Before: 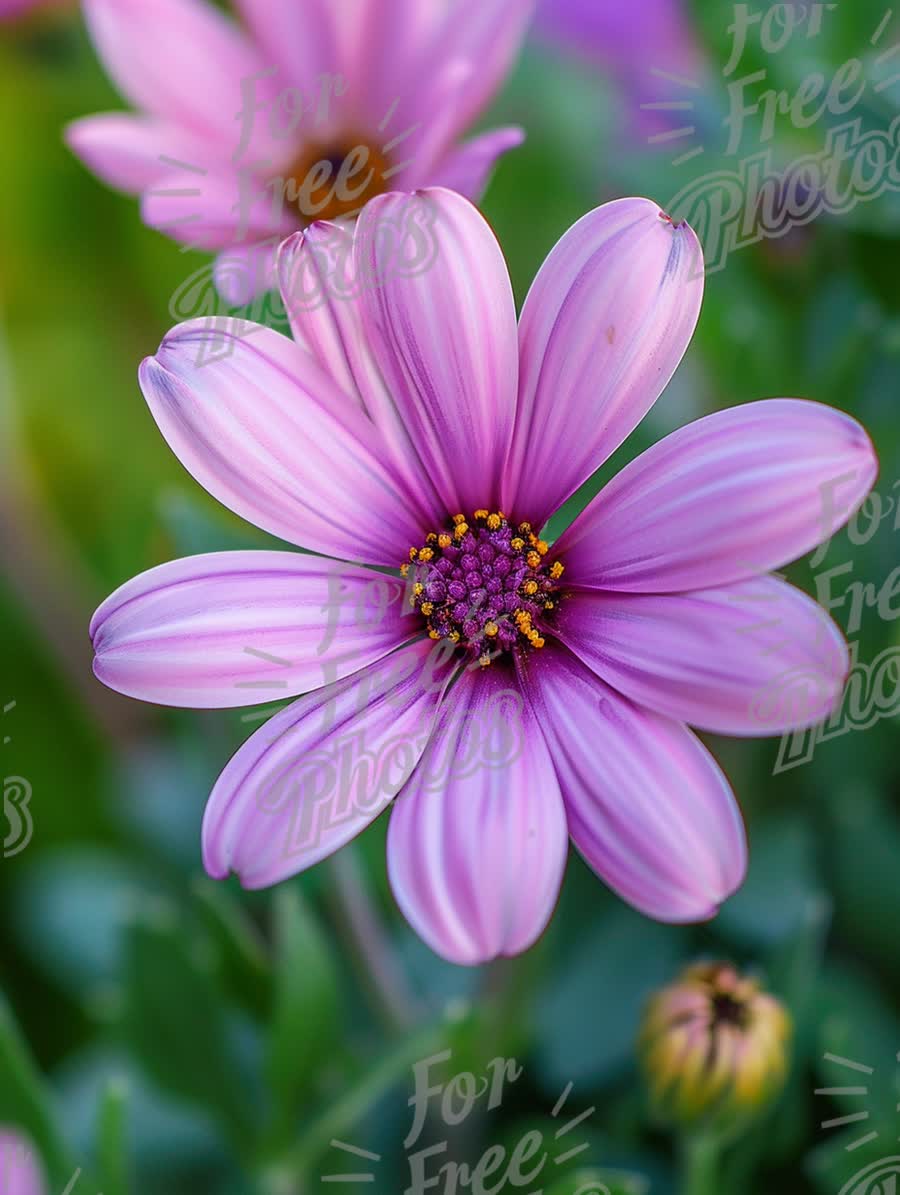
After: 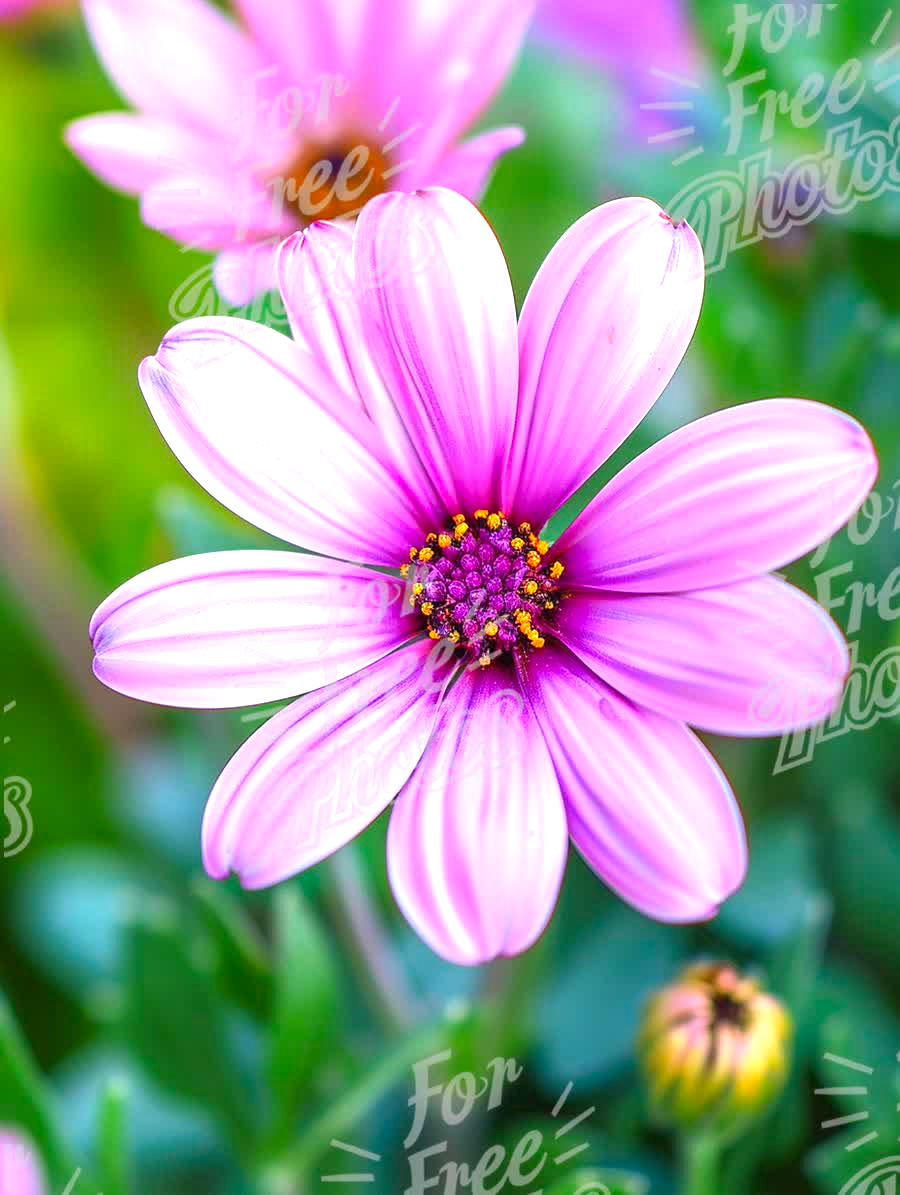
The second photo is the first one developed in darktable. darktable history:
exposure: black level correction 0, exposure 1.2 EV, compensate highlight preservation false
contrast brightness saturation: saturation 0.18
